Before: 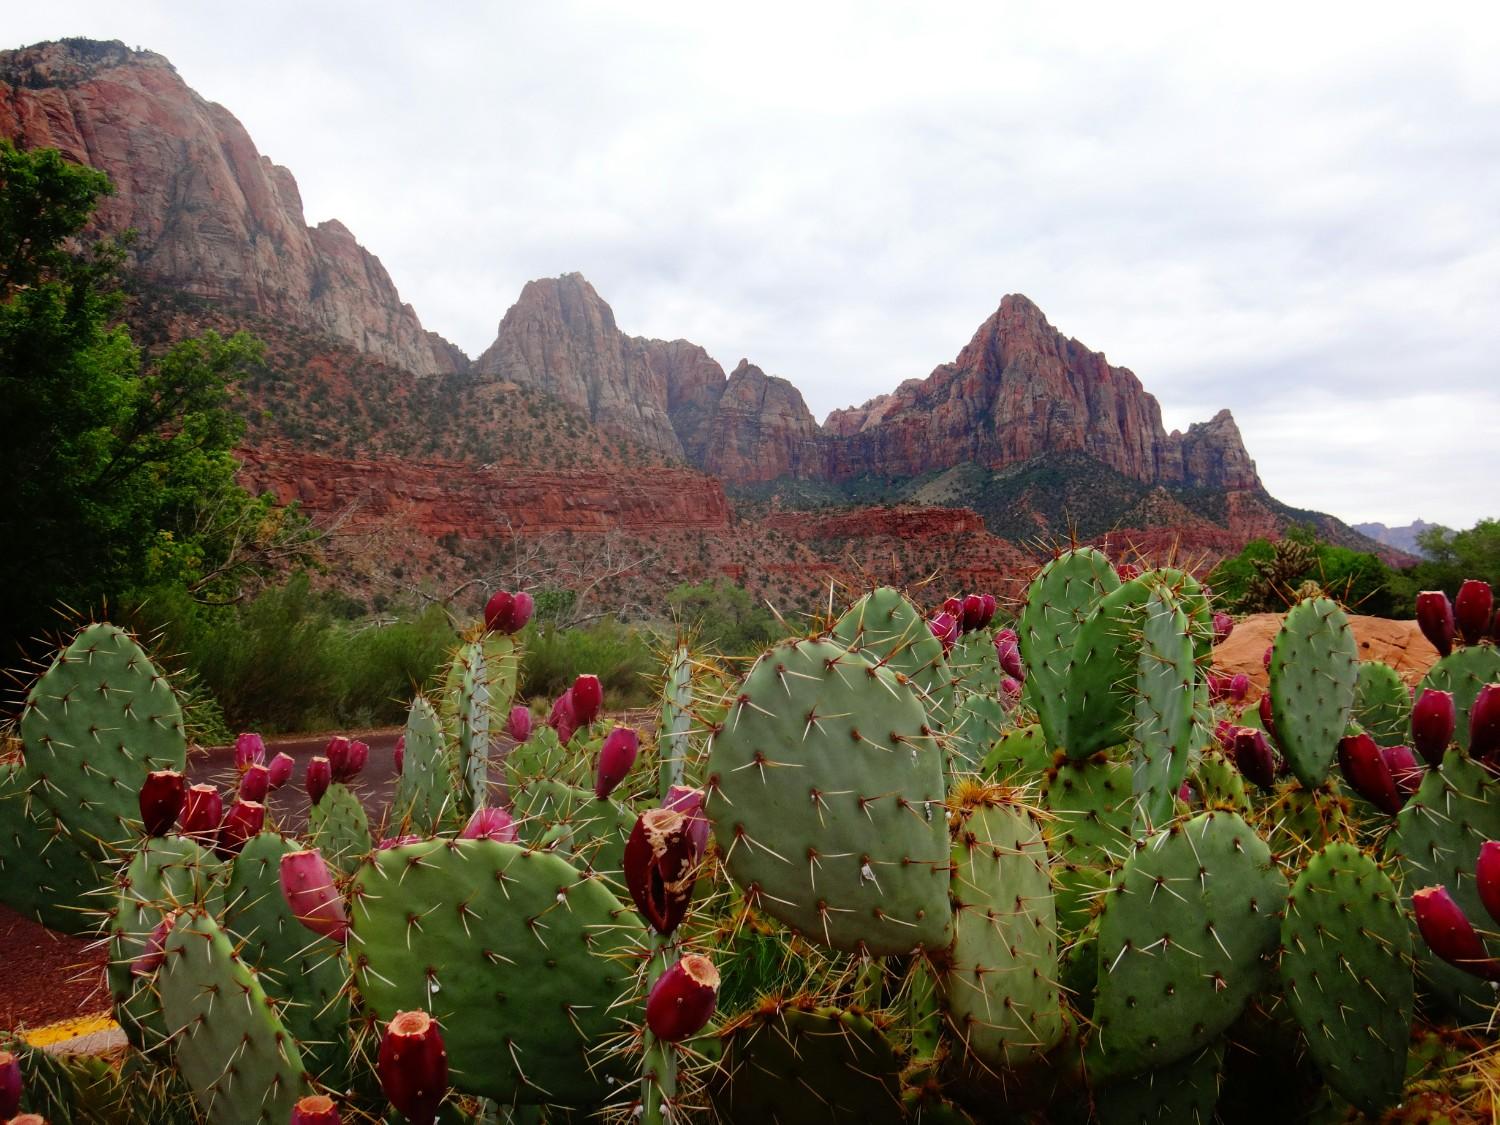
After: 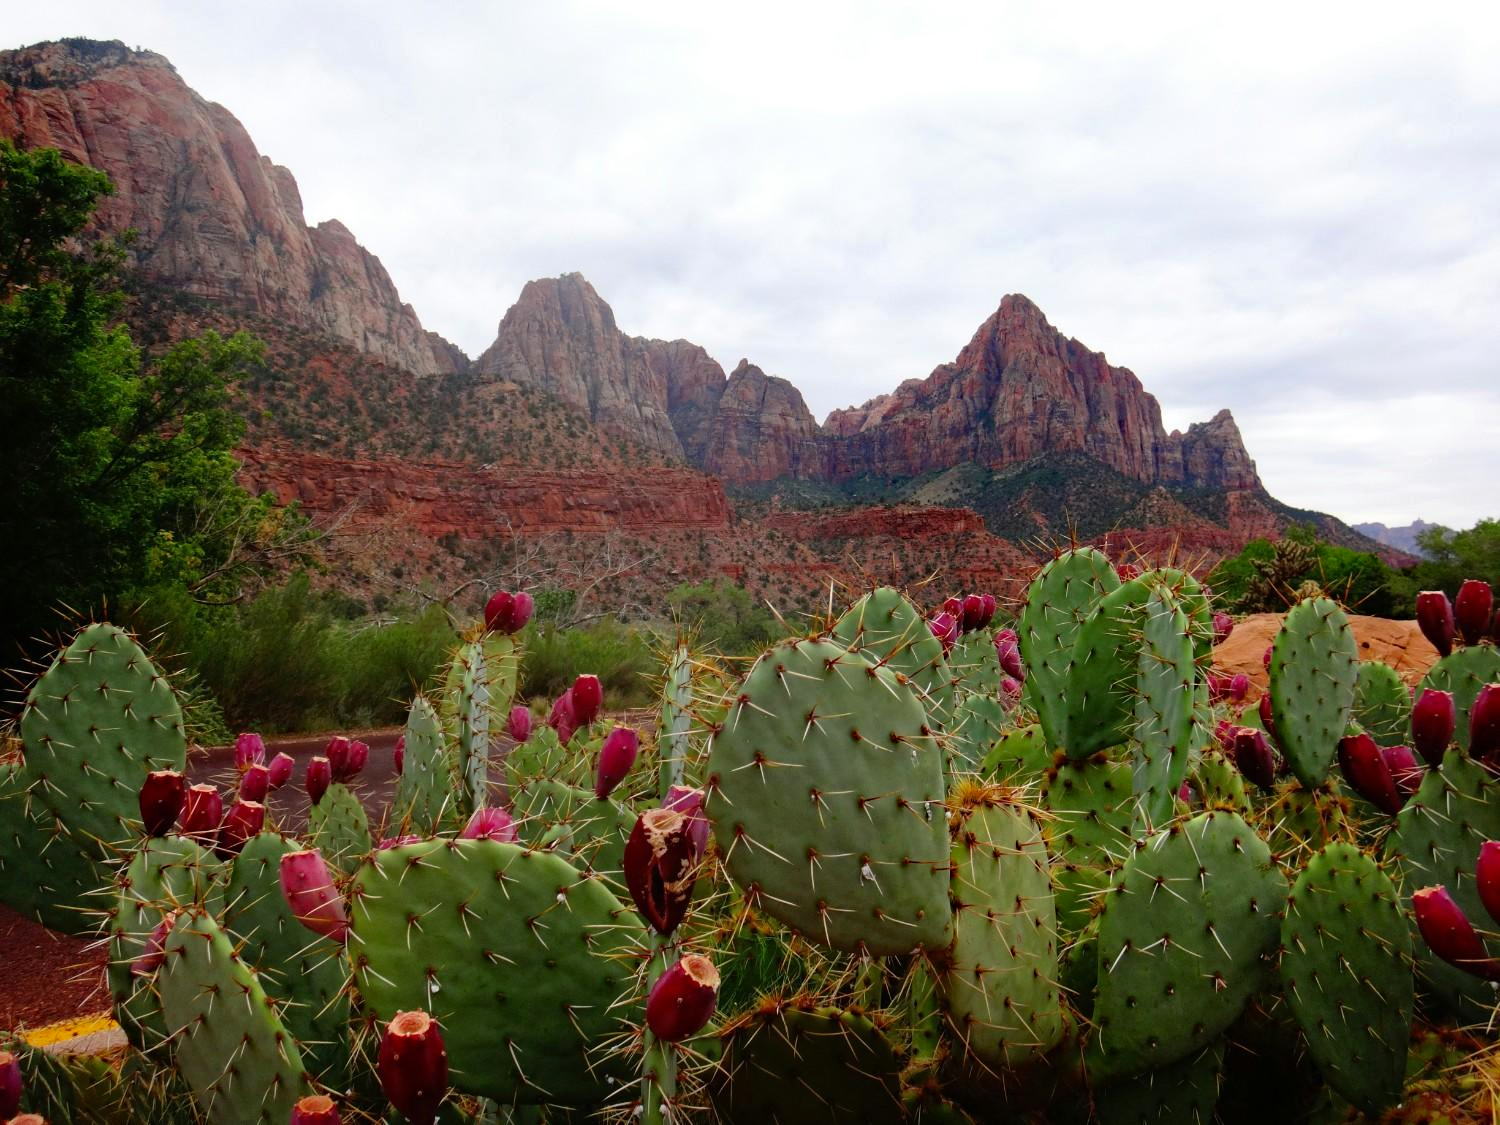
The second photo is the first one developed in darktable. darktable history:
haze removal: strength 0.296, distance 0.245, compatibility mode true, adaptive false
